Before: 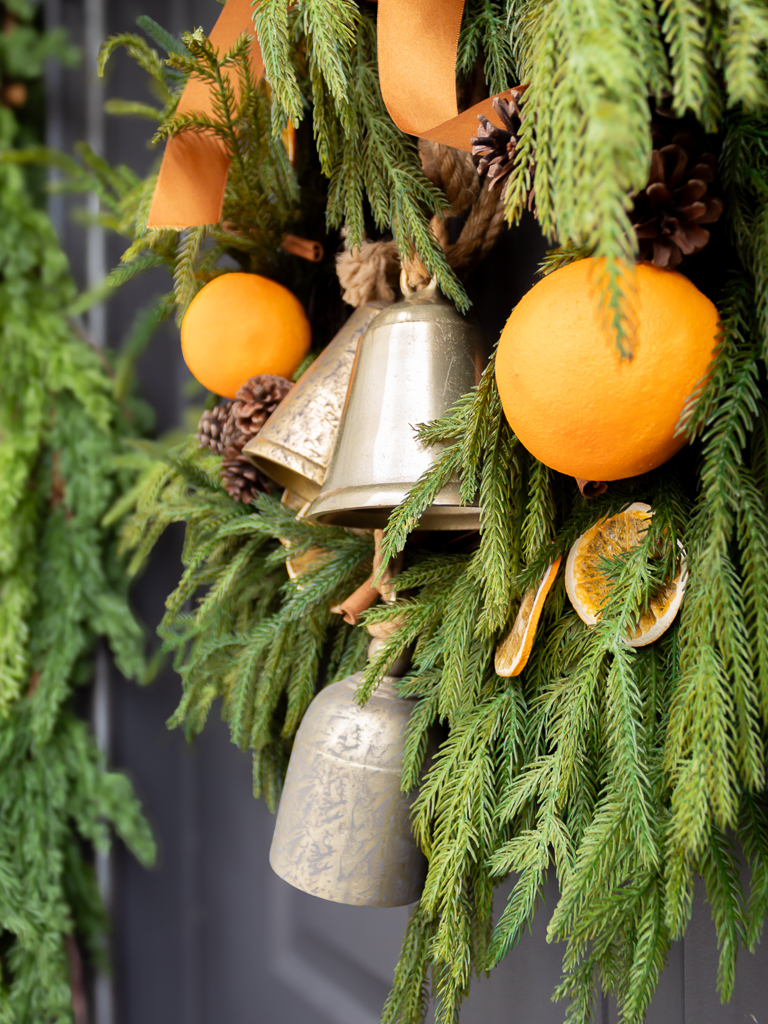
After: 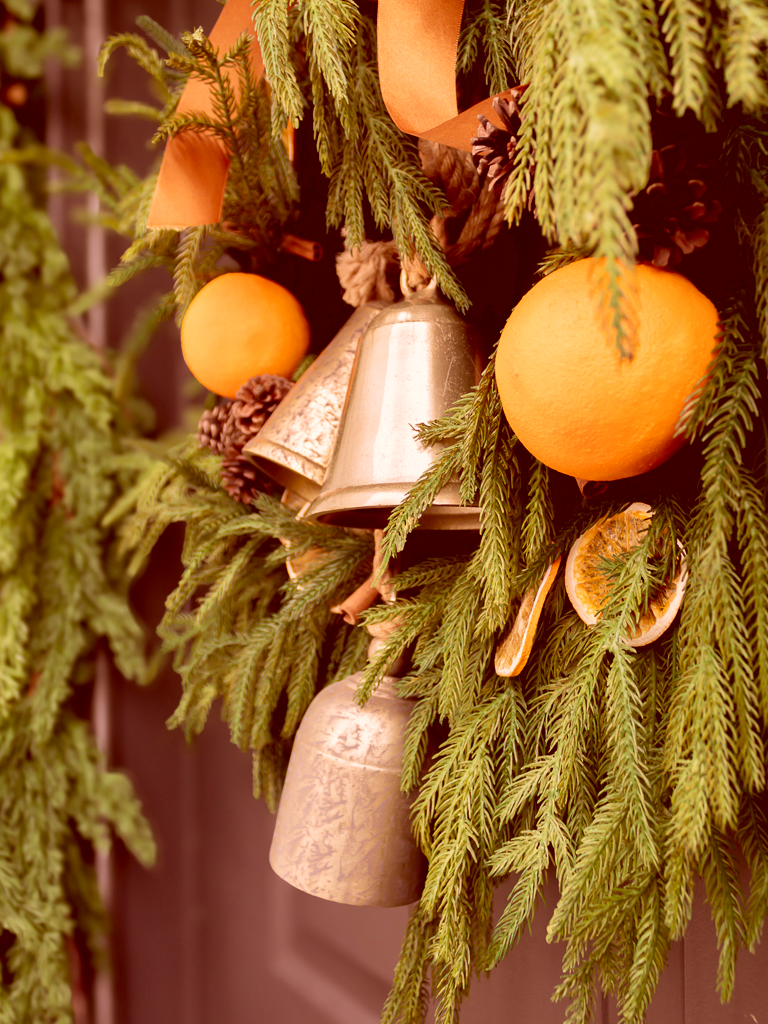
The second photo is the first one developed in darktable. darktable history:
shadows and highlights: low approximation 0.01, soften with gaussian
velvia: on, module defaults
color correction: highlights a* 9.39, highlights b* 8.73, shadows a* 39.84, shadows b* 39.67, saturation 0.818
